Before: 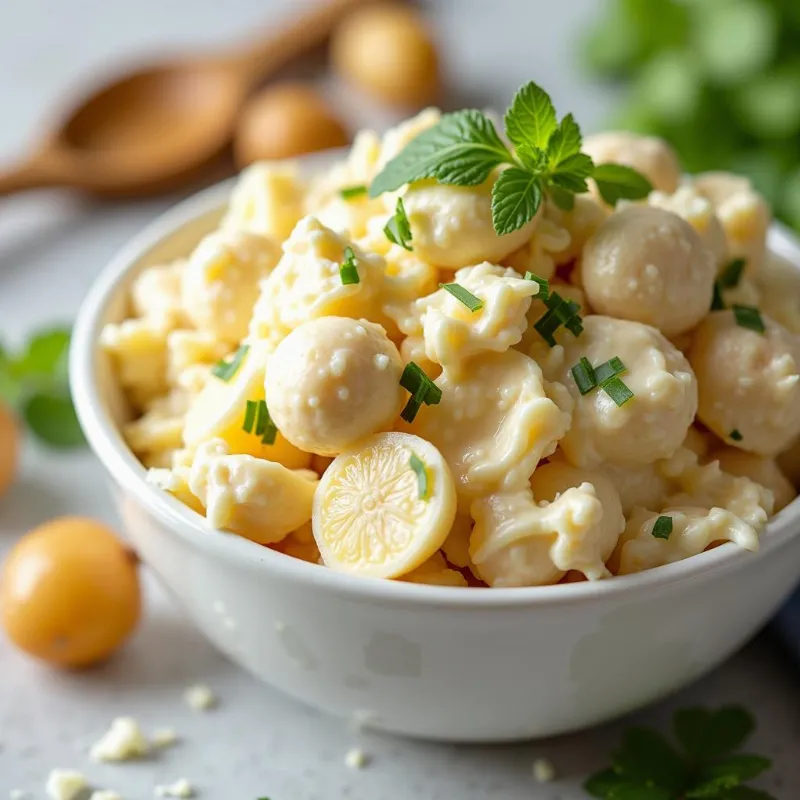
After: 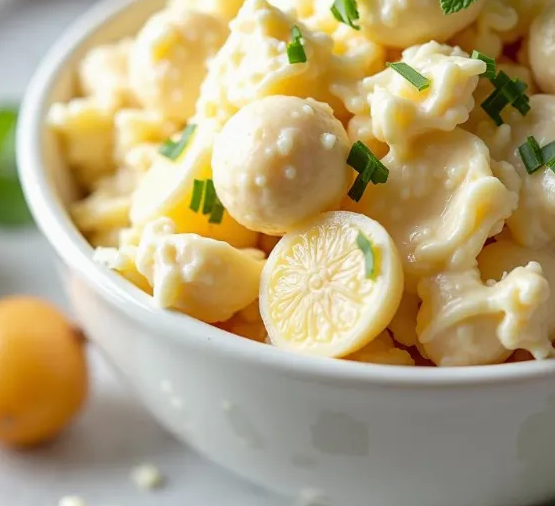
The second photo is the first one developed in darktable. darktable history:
crop: left 6.724%, top 27.713%, right 23.895%, bottom 8.971%
